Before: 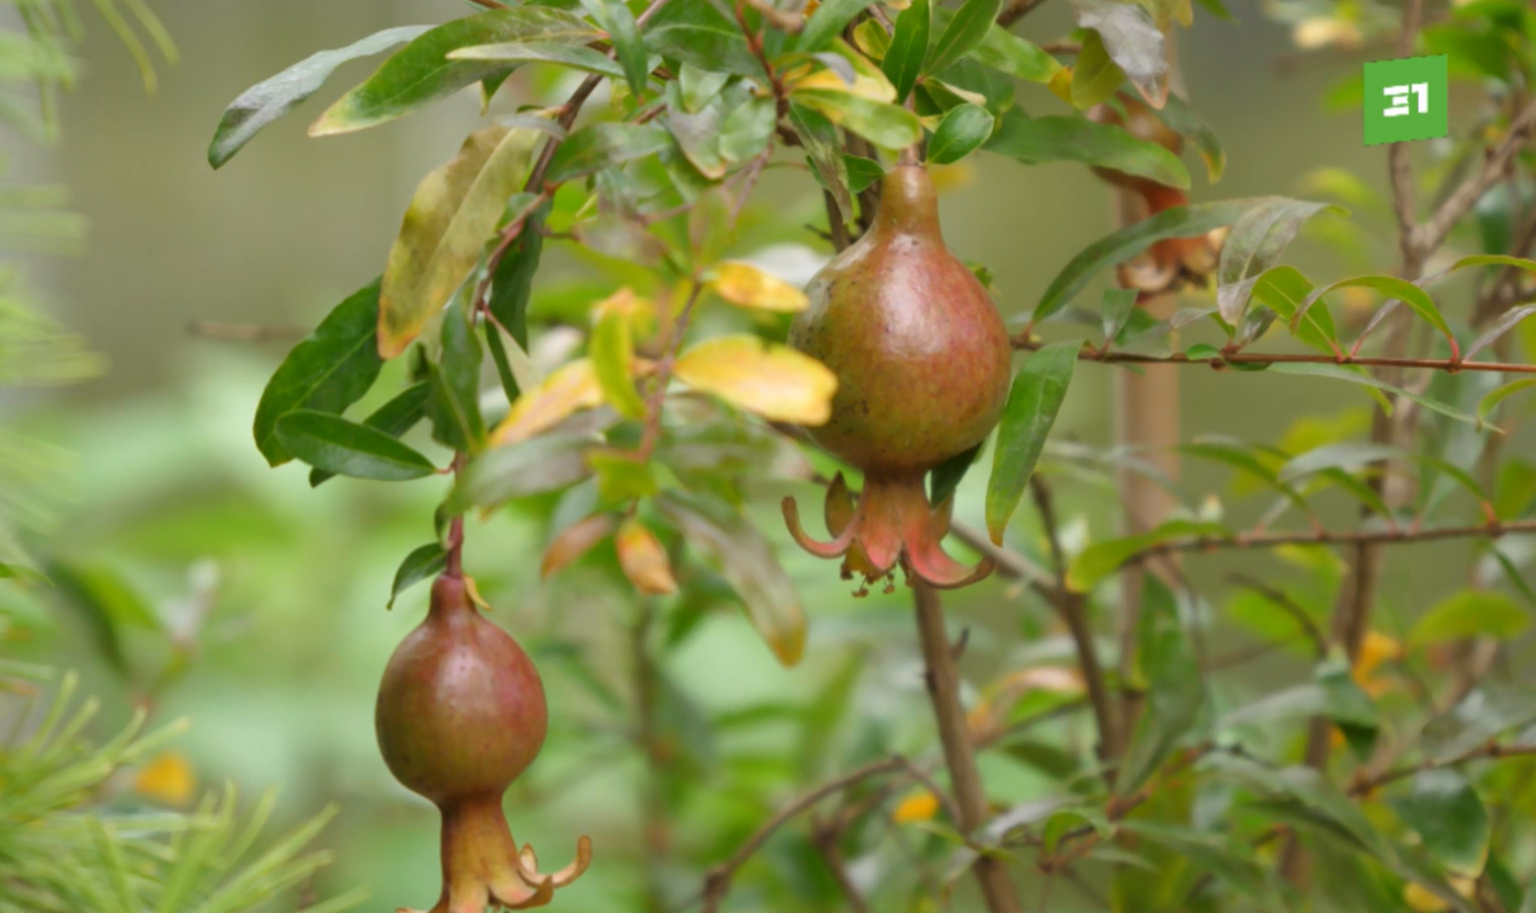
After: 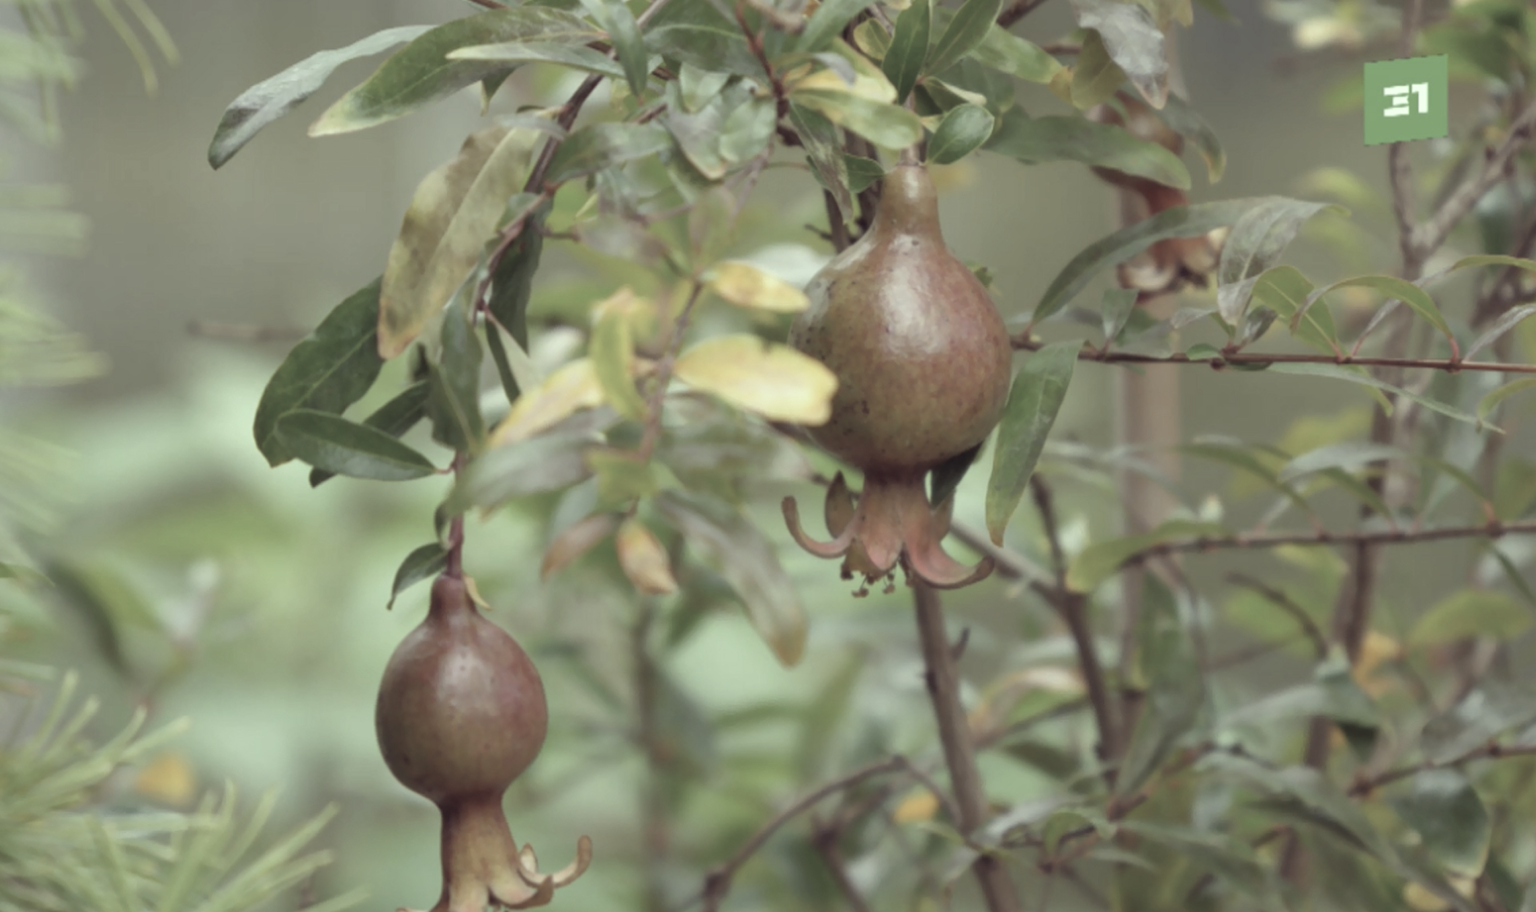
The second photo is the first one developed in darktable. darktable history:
color correction: highlights a* -20.71, highlights b* 20.17, shadows a* 19.5, shadows b* -21.02, saturation 0.388
